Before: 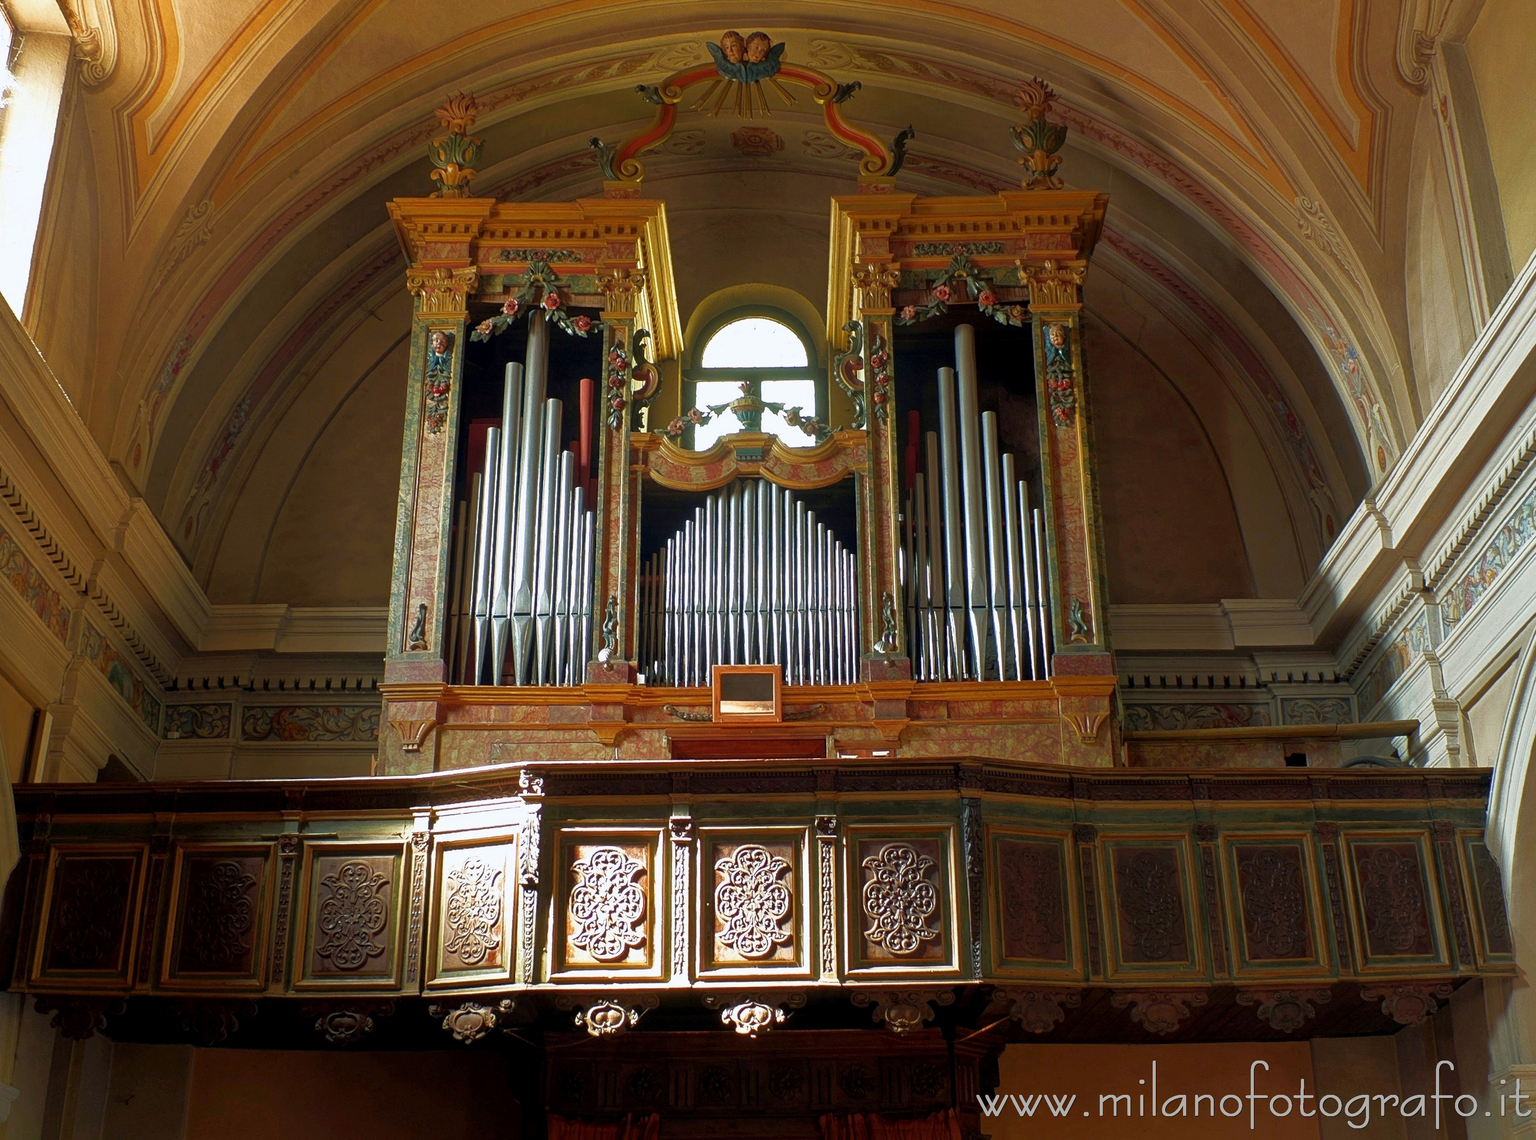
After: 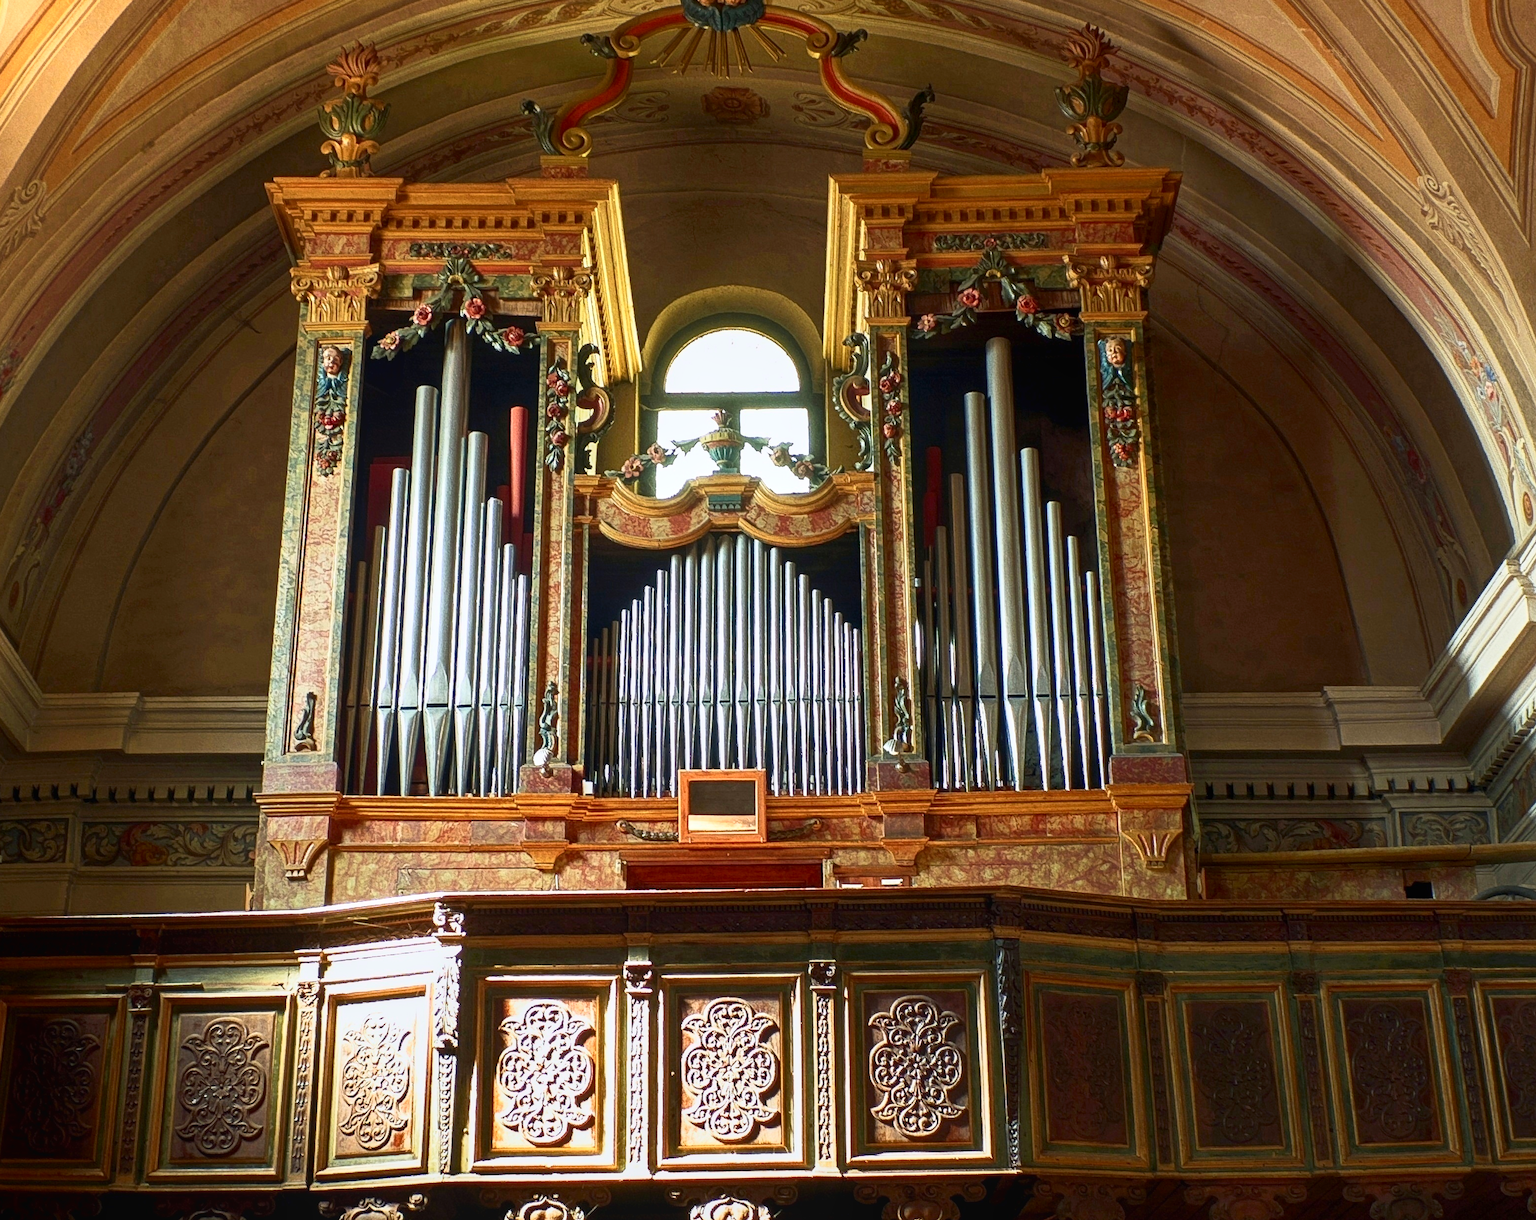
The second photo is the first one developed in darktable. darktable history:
crop: left 11.589%, top 5.126%, right 9.567%, bottom 10.481%
contrast brightness saturation: contrast 0.39, brightness 0.114
exposure: black level correction 0.001, exposure 0.498 EV, compensate highlight preservation false
local contrast: detail 109%
